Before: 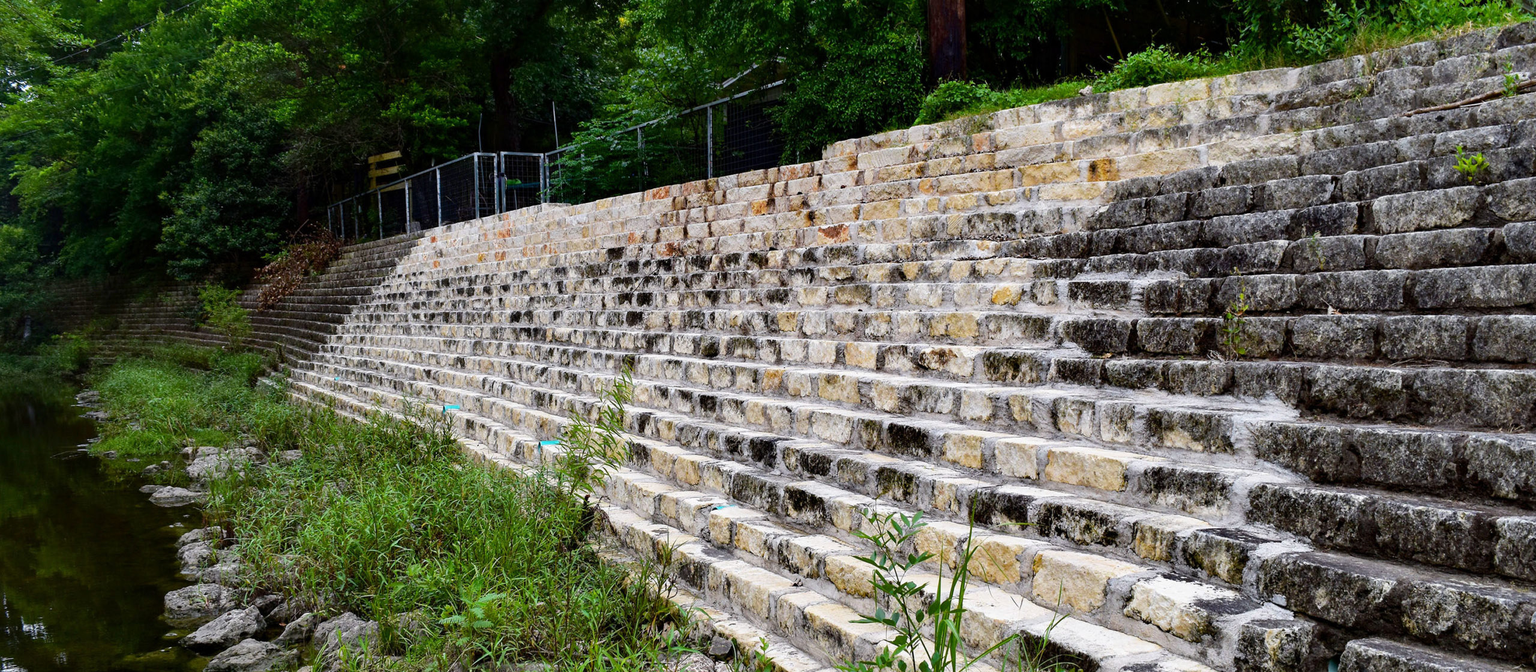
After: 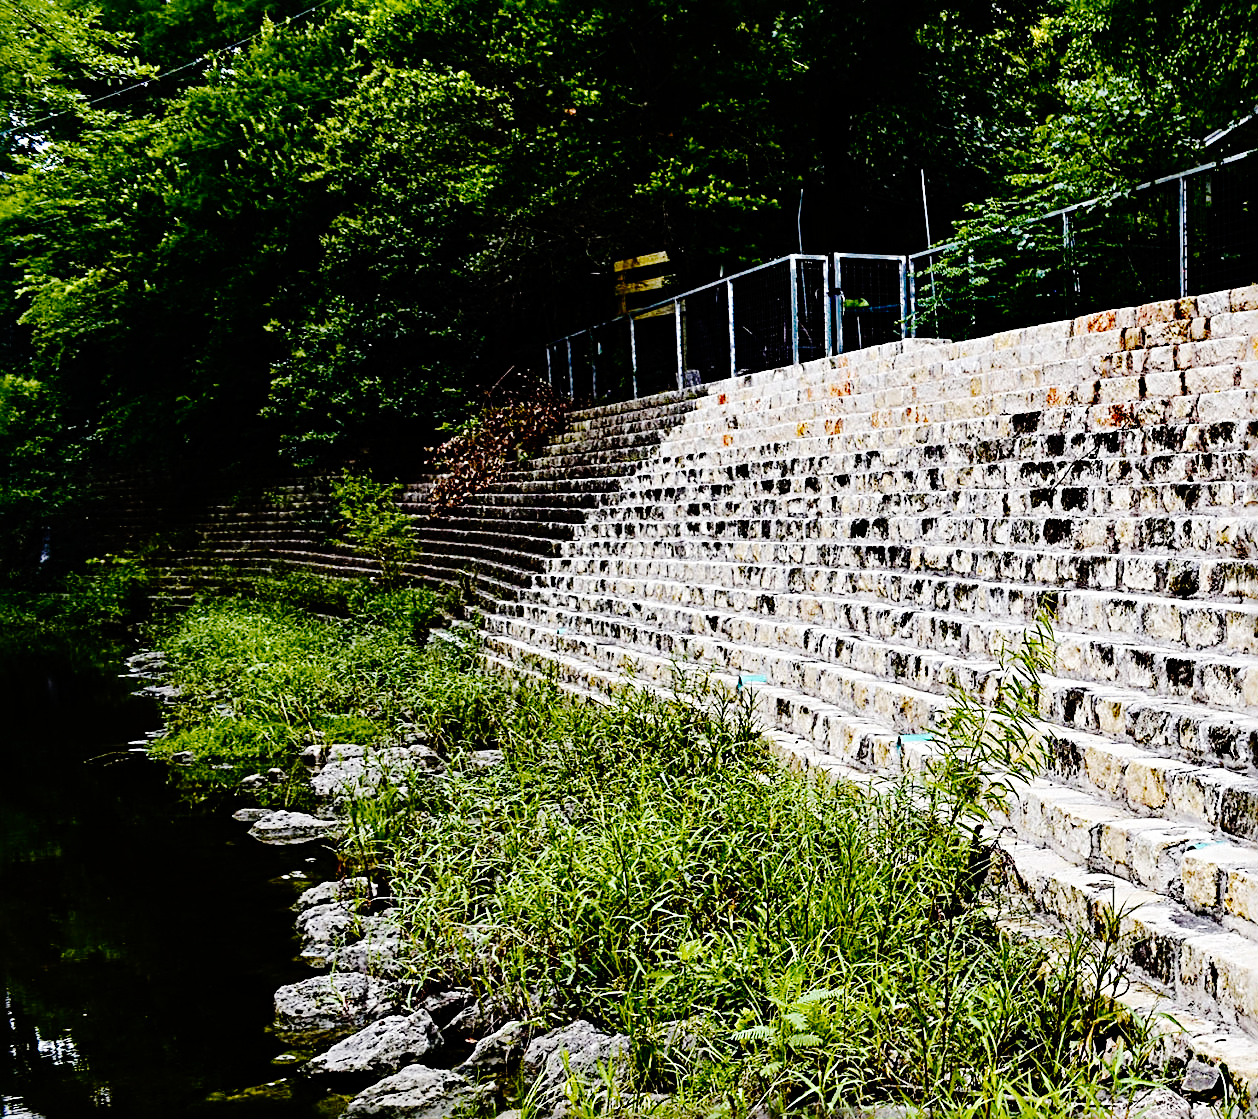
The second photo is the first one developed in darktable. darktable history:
color zones: curves: ch2 [(0, 0.5) (0.143, 0.5) (0.286, 0.489) (0.415, 0.421) (0.571, 0.5) (0.714, 0.5) (0.857, 0.5) (1, 0.5)]
crop and rotate: left 0%, top 0%, right 50.845%
base curve: curves: ch0 [(0, 0) (0.036, 0.01) (0.123, 0.254) (0.258, 0.504) (0.507, 0.748) (1, 1)], preserve colors none
sharpen: radius 3.69, amount 0.928
